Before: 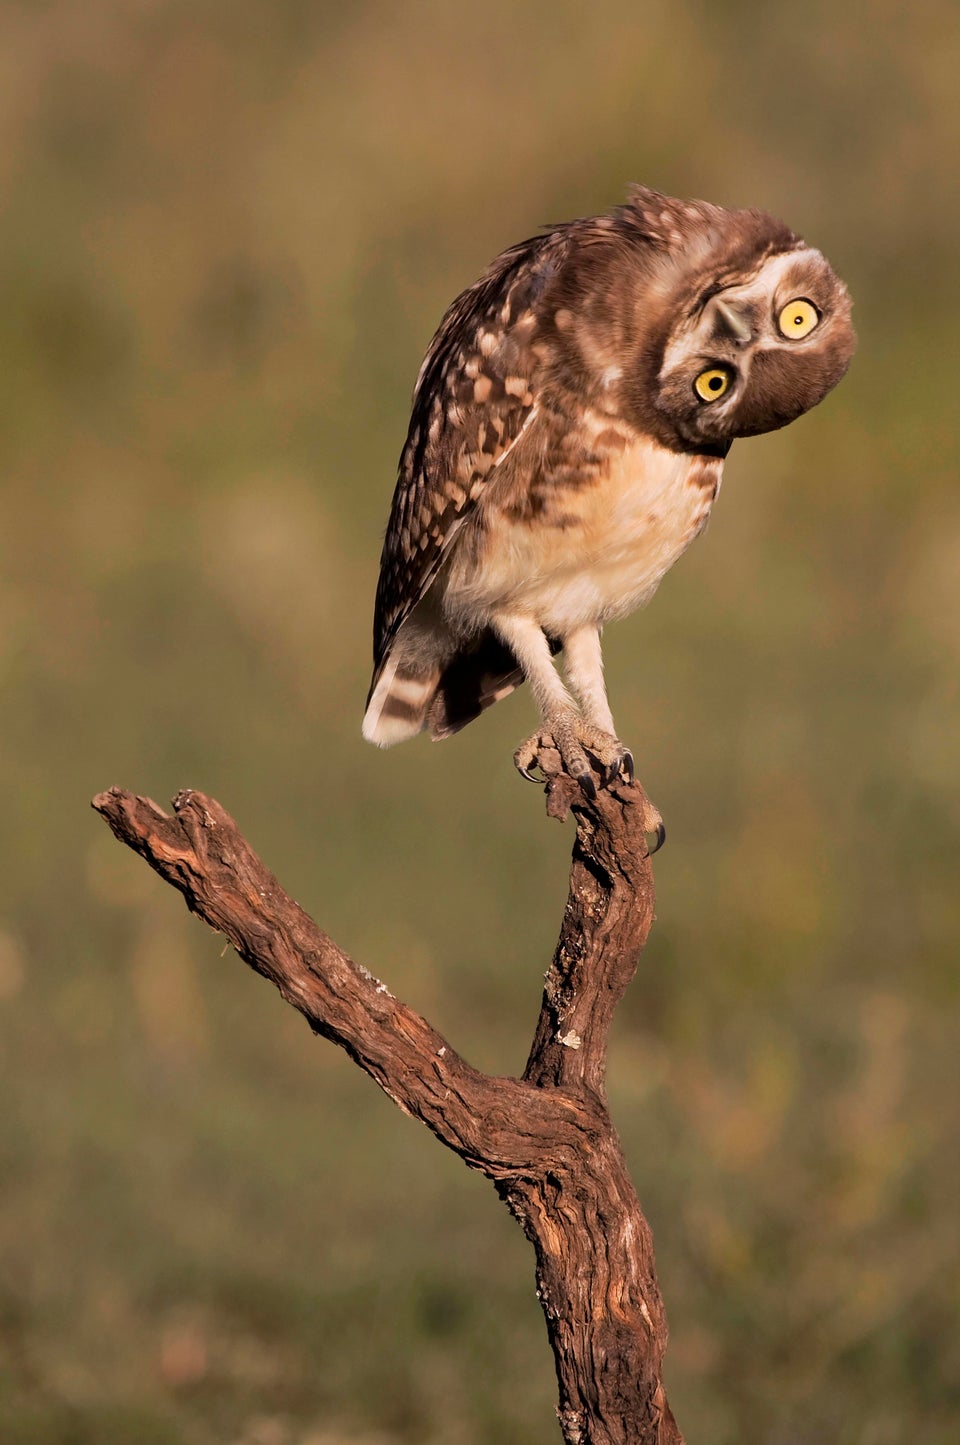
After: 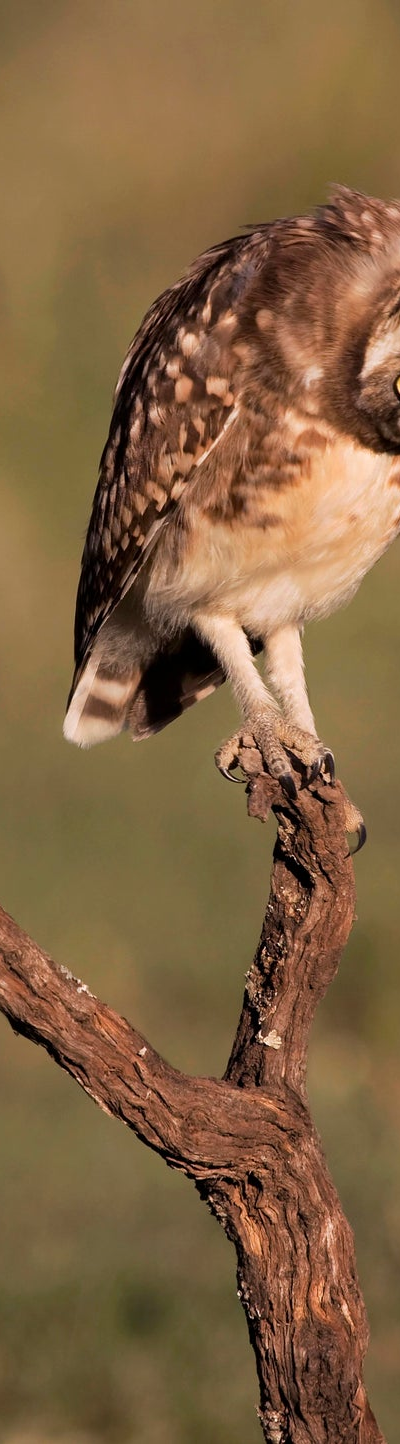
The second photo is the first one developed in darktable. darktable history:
tone equalizer: on, module defaults
exposure: compensate highlight preservation false
crop: left 31.229%, right 27.105%
